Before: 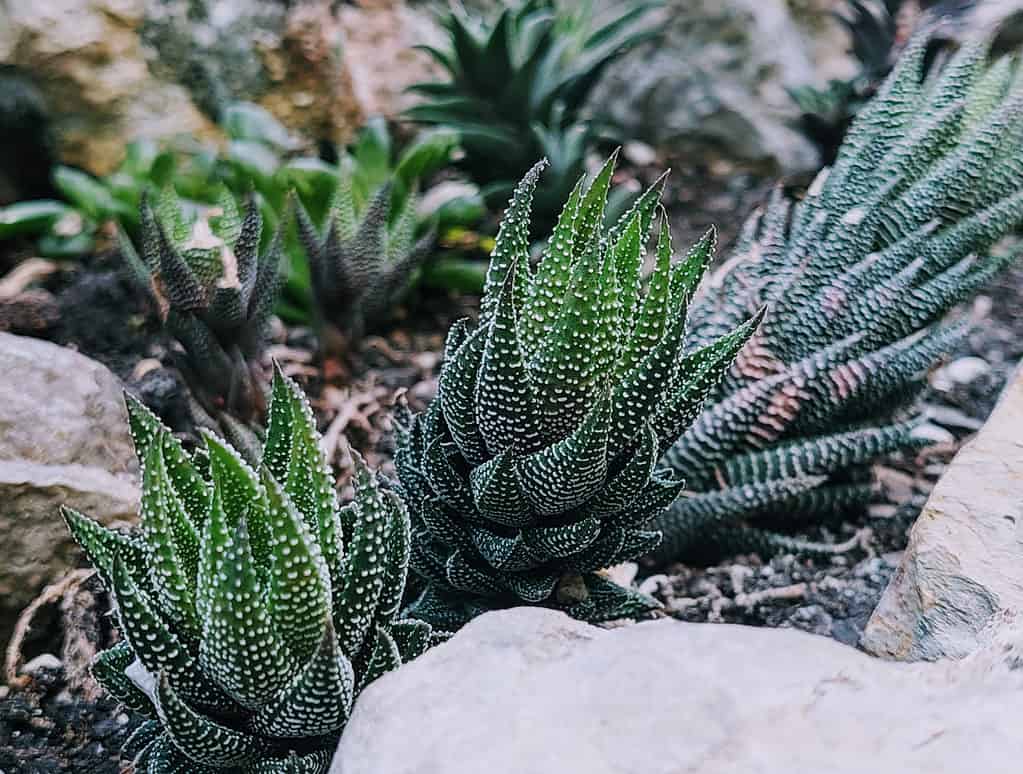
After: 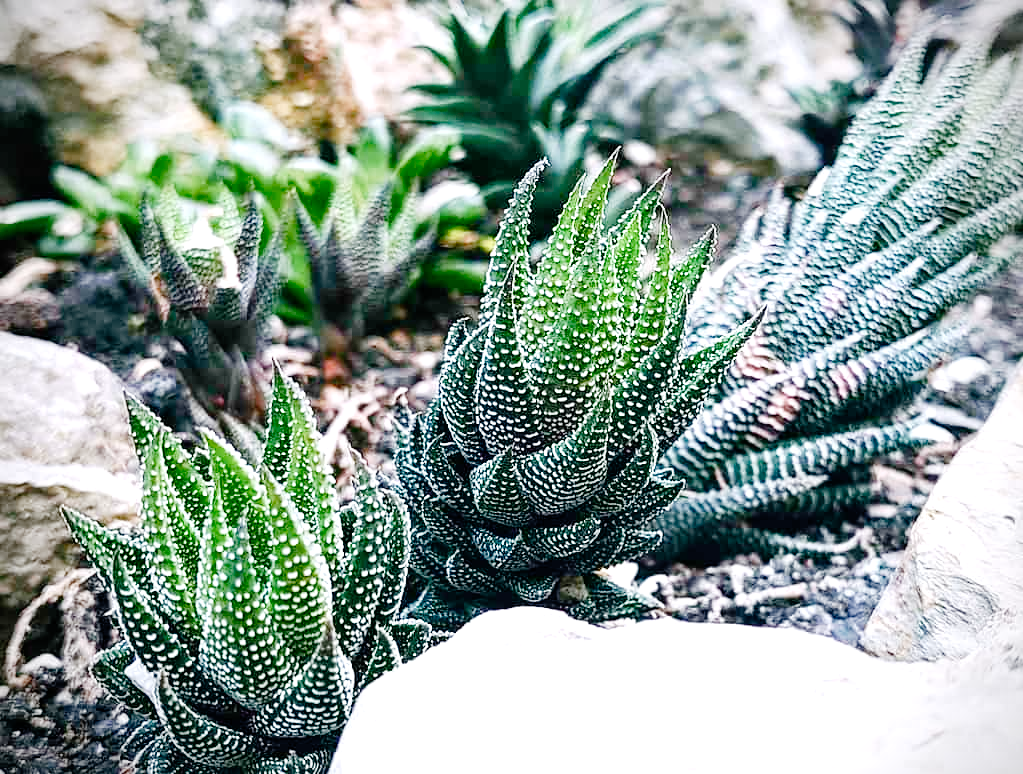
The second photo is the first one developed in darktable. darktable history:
exposure: black level correction 0, exposure 1.292 EV, compensate exposure bias true, compensate highlight preservation false
tone curve: curves: ch0 [(0.017, 0) (0.122, 0.046) (0.295, 0.297) (0.449, 0.505) (0.559, 0.629) (0.729, 0.796) (0.879, 0.898) (1, 0.97)]; ch1 [(0, 0) (0.393, 0.4) (0.447, 0.447) (0.485, 0.497) (0.522, 0.503) (0.539, 0.52) (0.606, 0.6) (0.696, 0.679) (1, 1)]; ch2 [(0, 0) (0.369, 0.388) (0.449, 0.431) (0.499, 0.501) (0.516, 0.536) (0.604, 0.599) (0.741, 0.763) (1, 1)], preserve colors none
color balance rgb: perceptual saturation grading › global saturation 20%, perceptual saturation grading › highlights -49.301%, perceptual saturation grading › shadows 25.776%
vignetting: fall-off start 79.78%, unbound false
